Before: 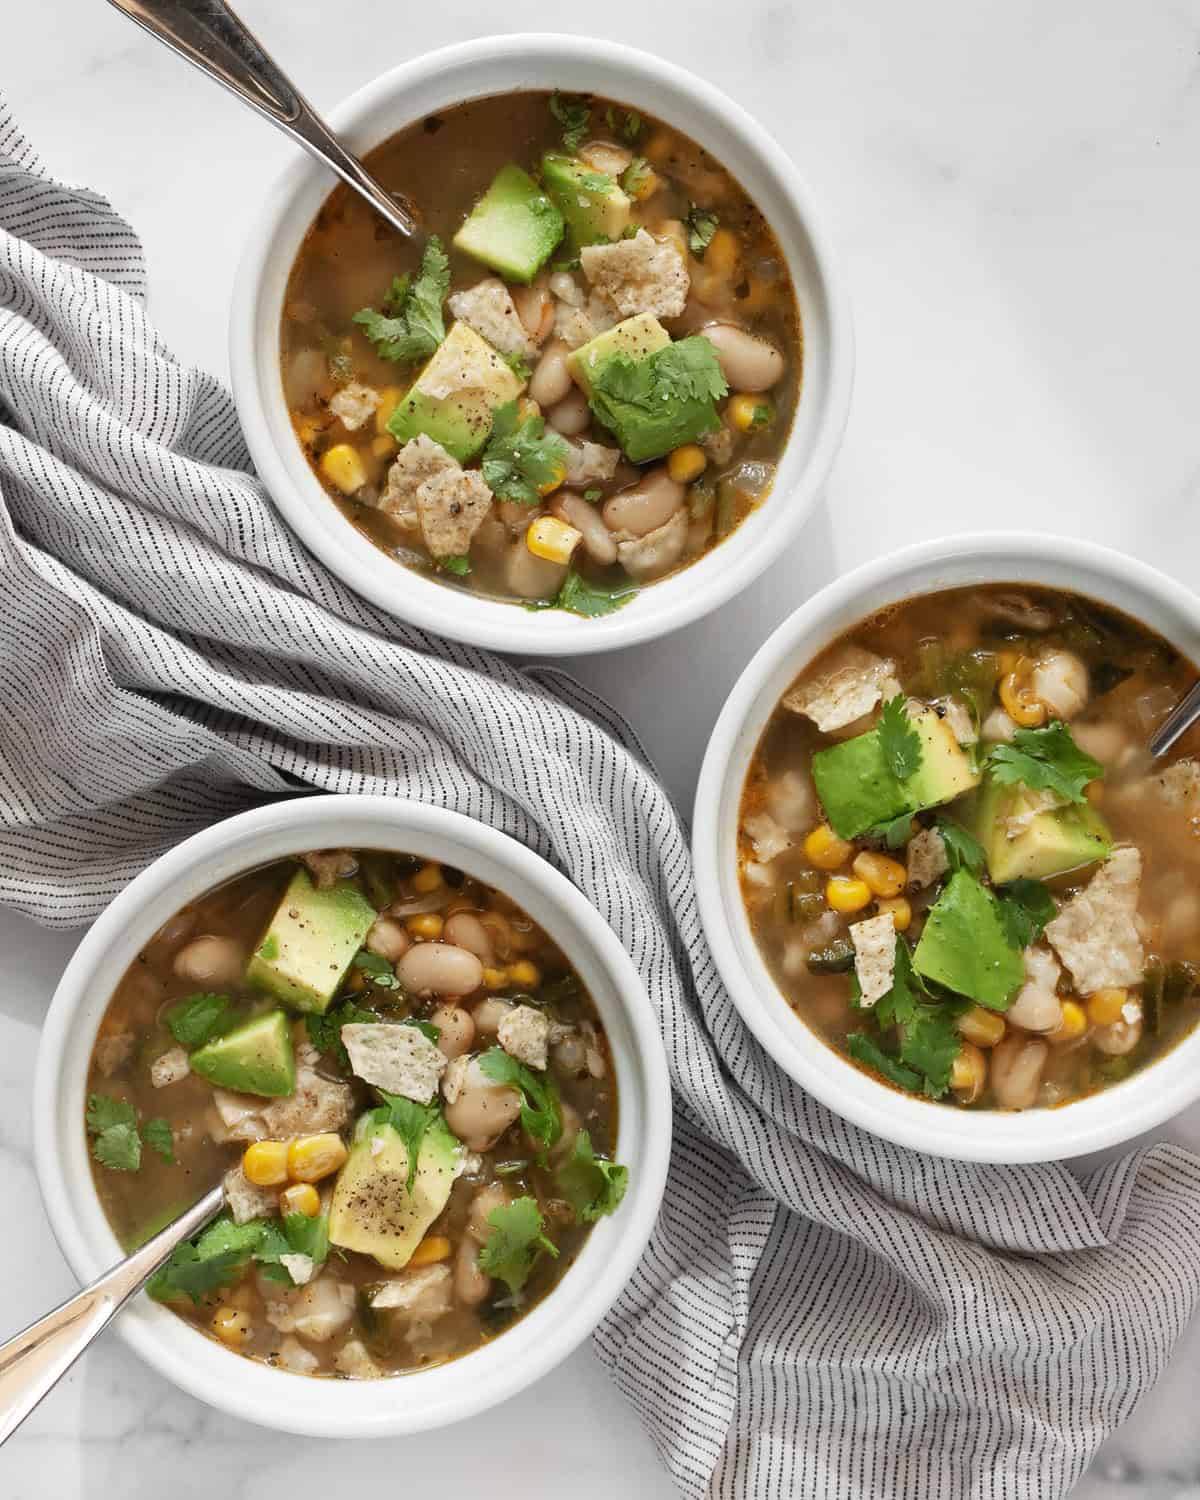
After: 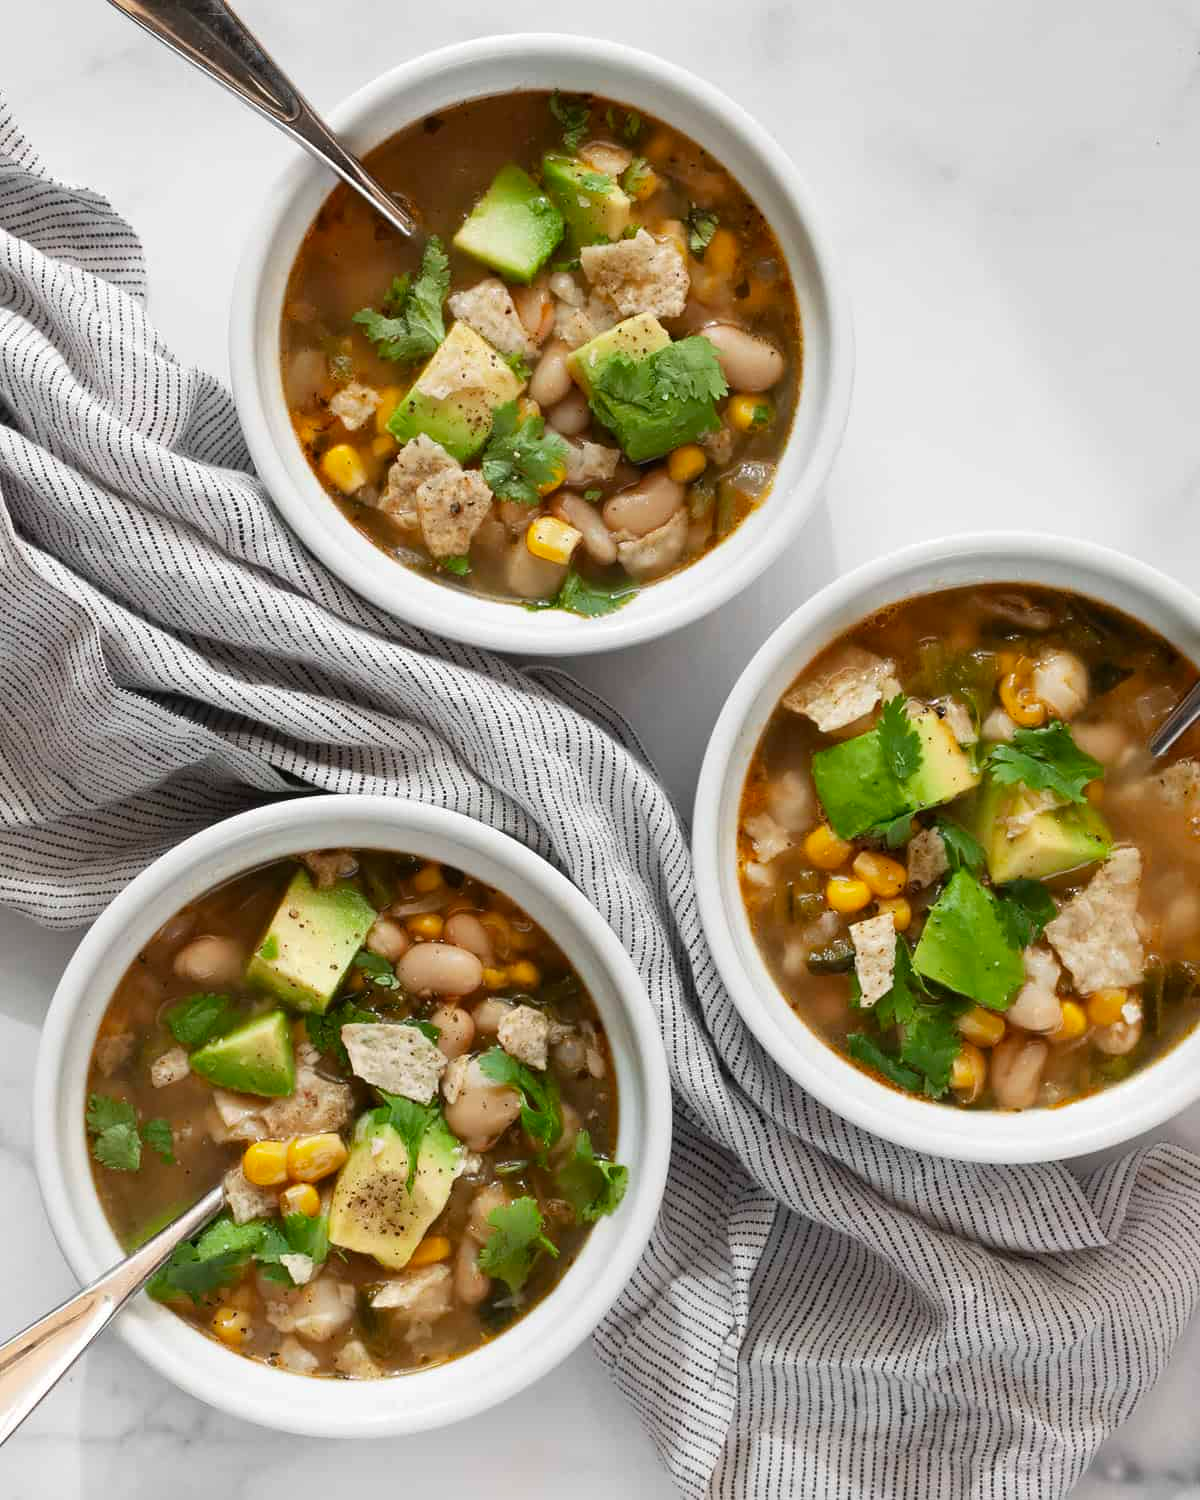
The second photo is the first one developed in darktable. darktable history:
contrast brightness saturation: contrast 0.03, brightness -0.031
